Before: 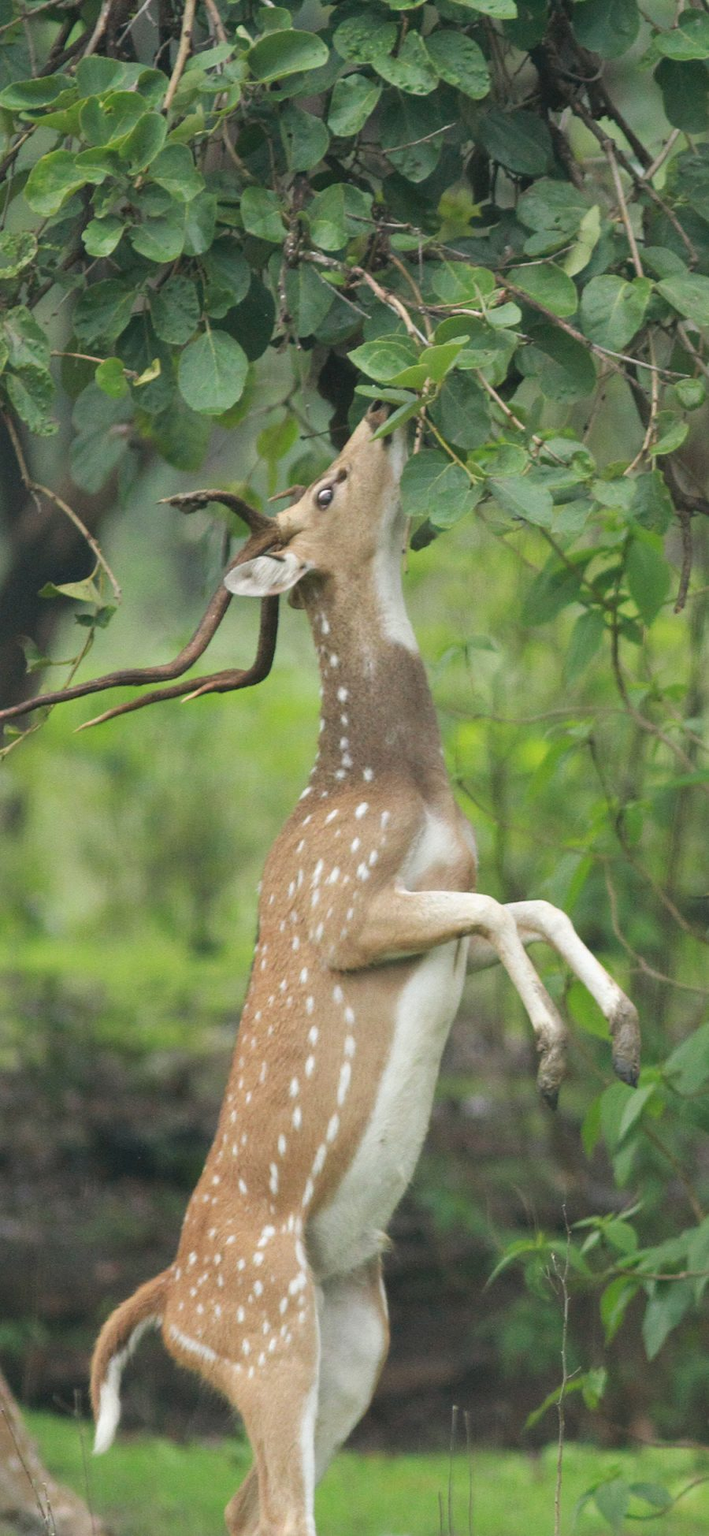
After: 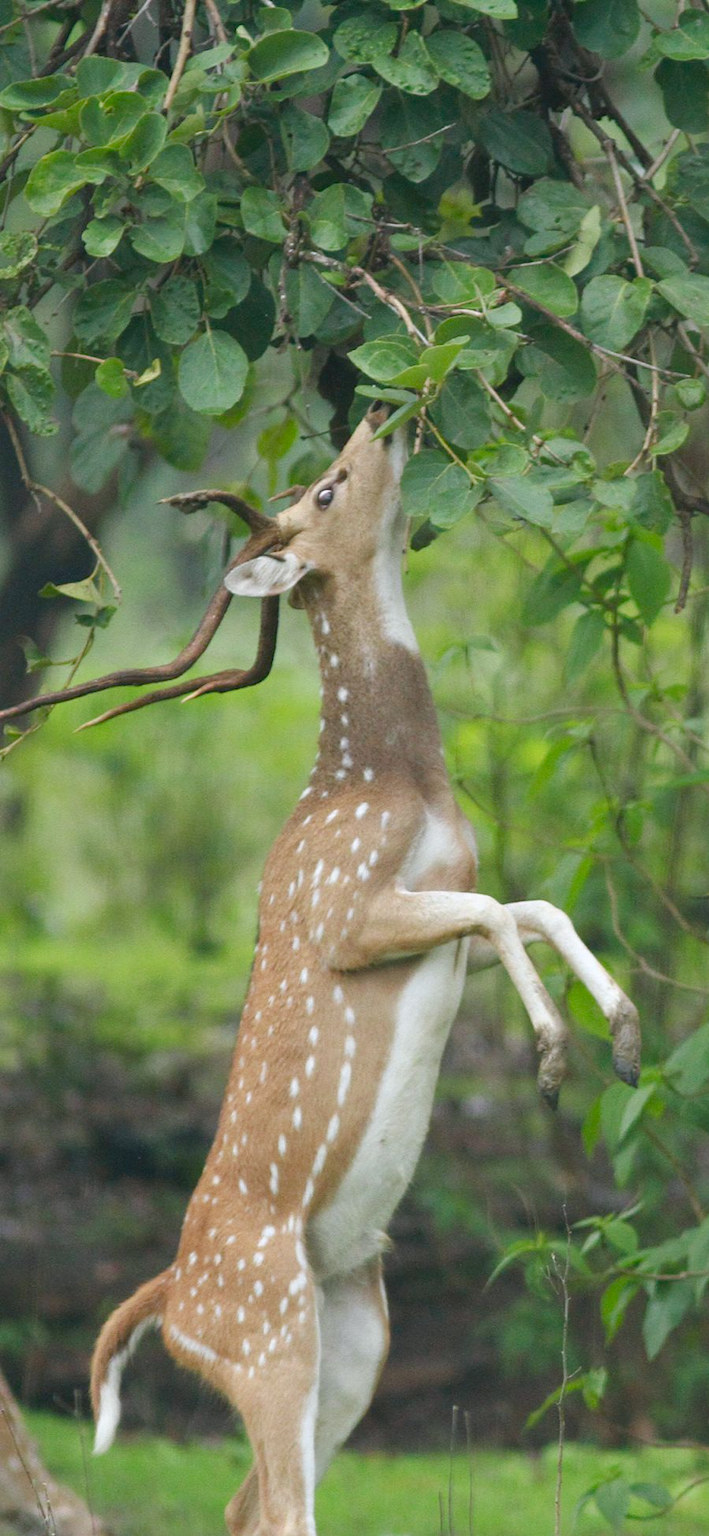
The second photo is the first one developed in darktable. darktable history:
color balance rgb: perceptual saturation grading › global saturation 20%, perceptual saturation grading › highlights -25%, perceptual saturation grading › shadows 25%
white balance: red 0.983, blue 1.036
